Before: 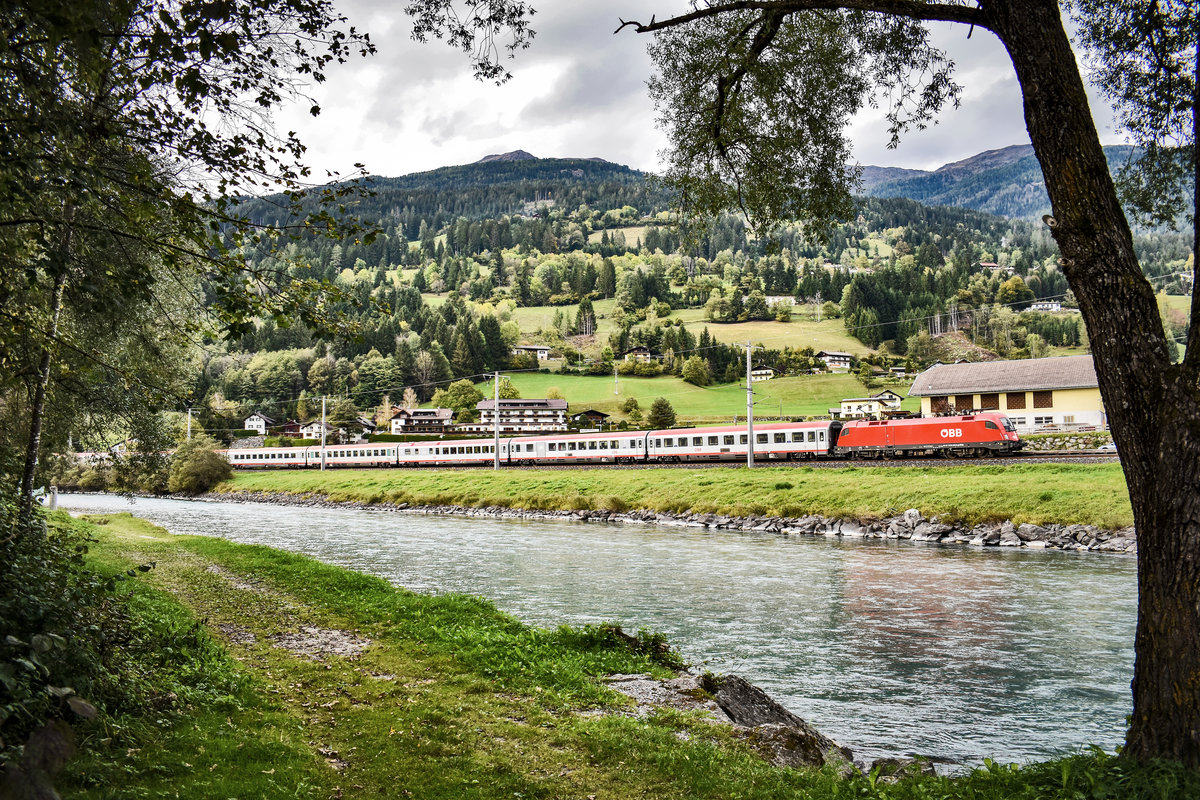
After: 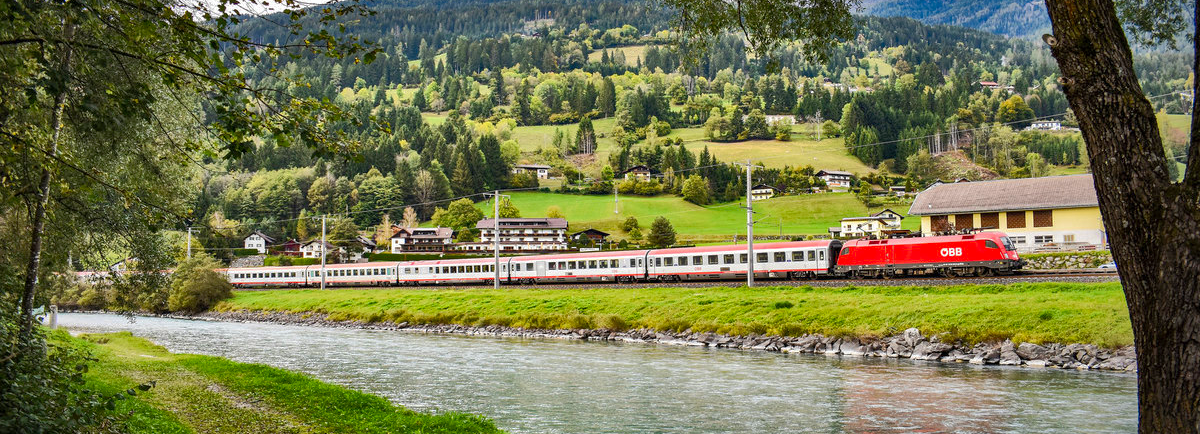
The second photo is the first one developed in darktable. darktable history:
color correction: highlights b* 0.019, saturation 1.35
crop and rotate: top 22.637%, bottom 23.025%
shadows and highlights: on, module defaults
vignetting: fall-off start 91.41%, center (-0.055, -0.356)
